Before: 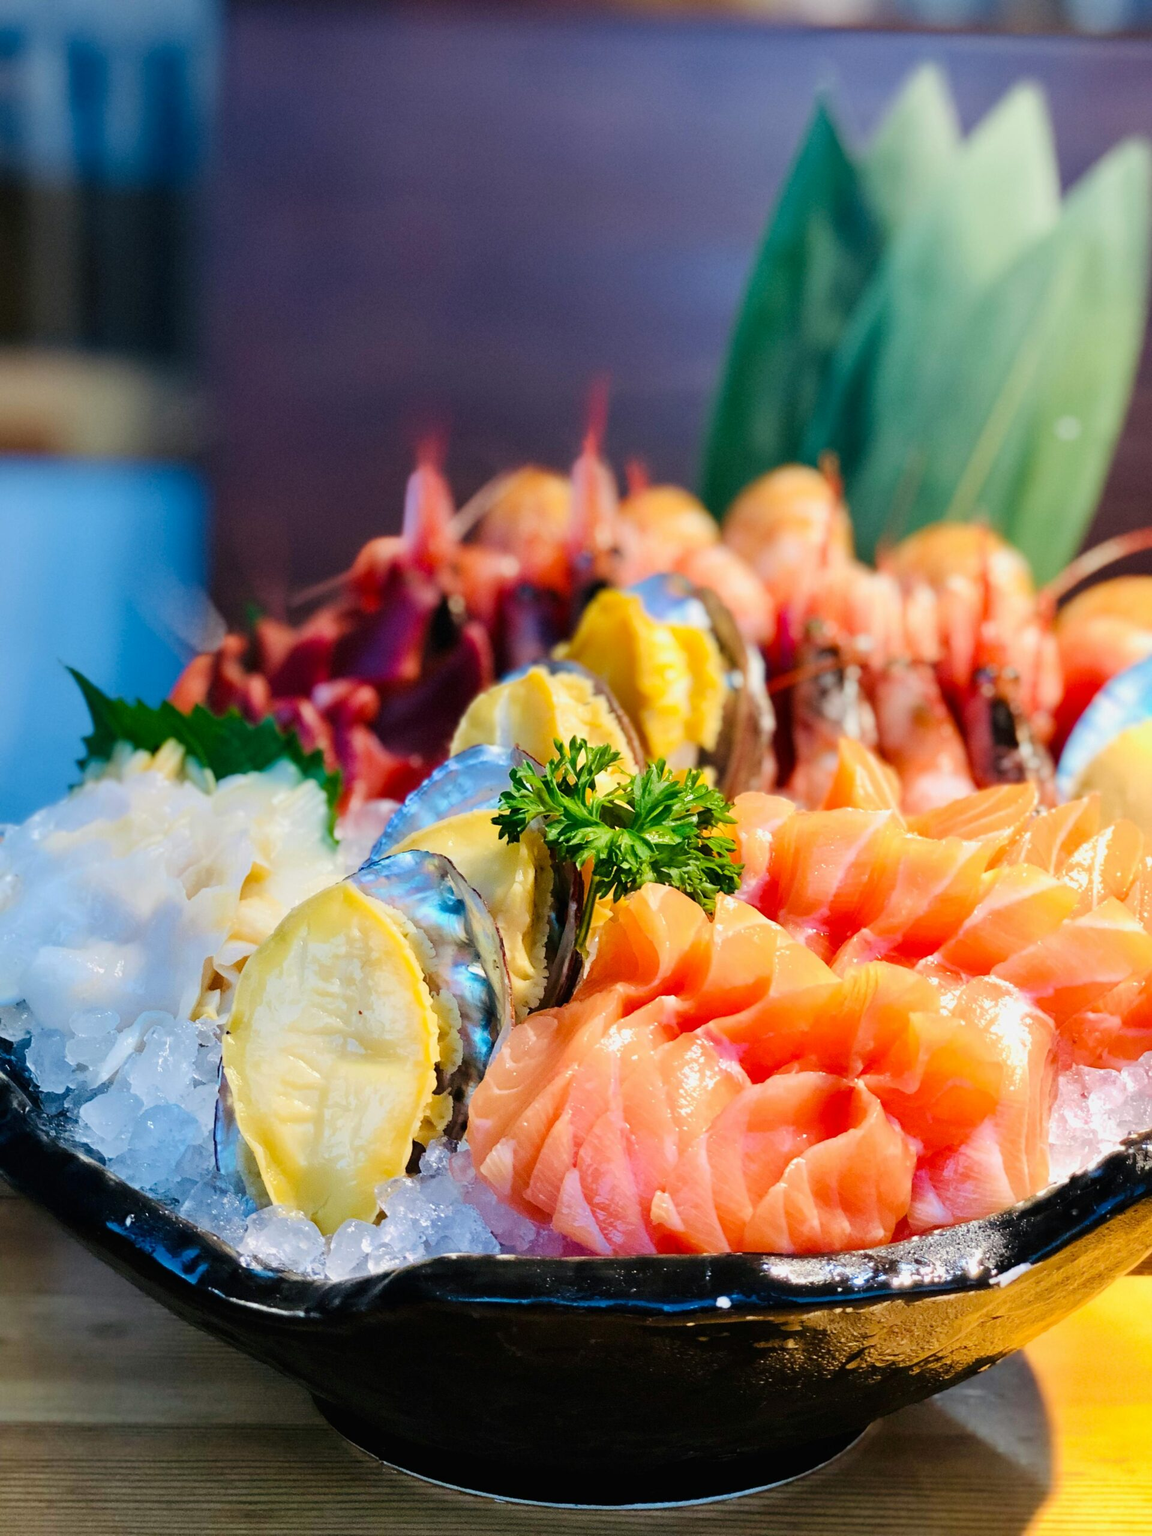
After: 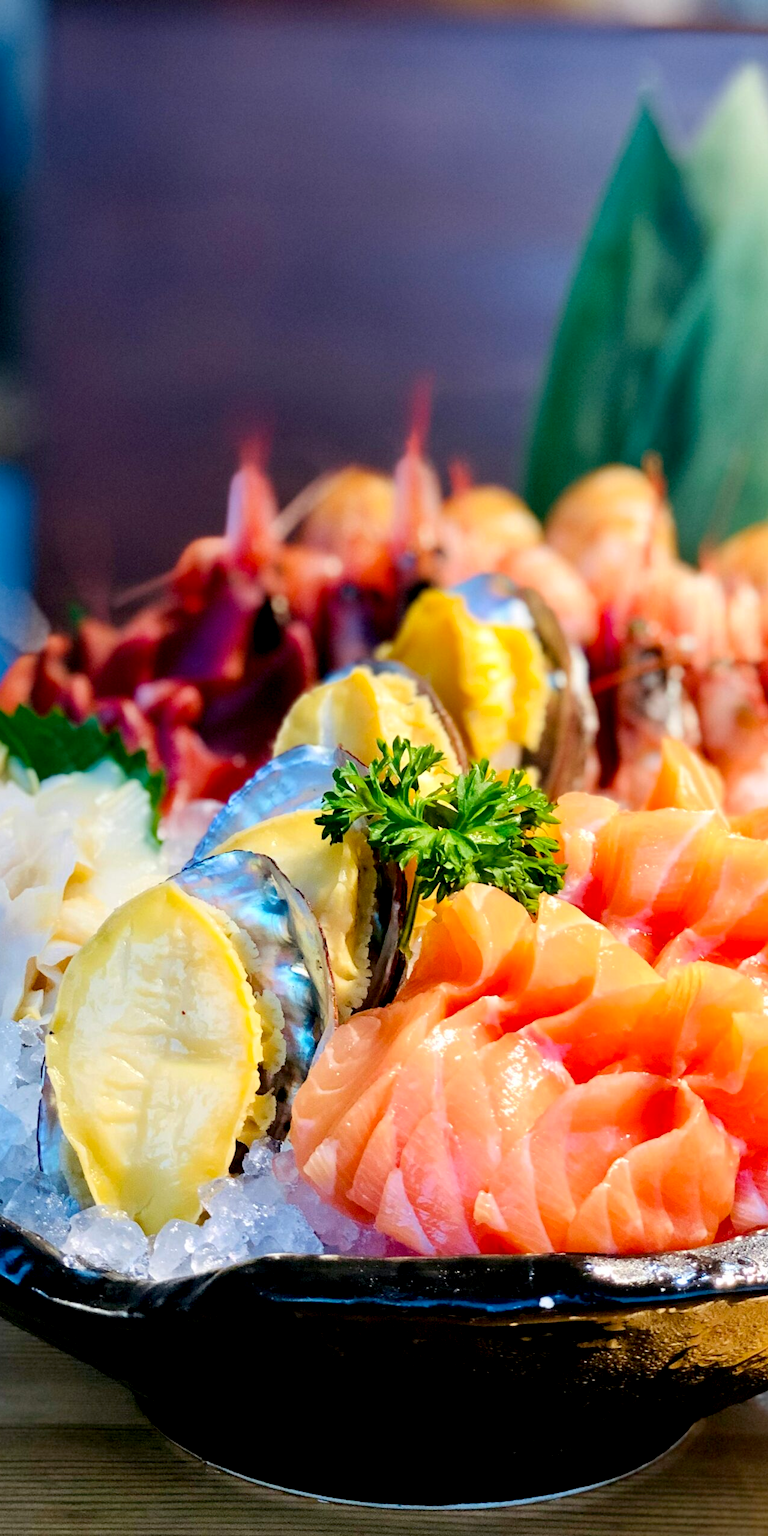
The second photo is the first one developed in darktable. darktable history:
exposure: black level correction 0.007, exposure 0.155 EV, compensate exposure bias true, compensate highlight preservation false
crop: left 15.373%, right 17.898%
